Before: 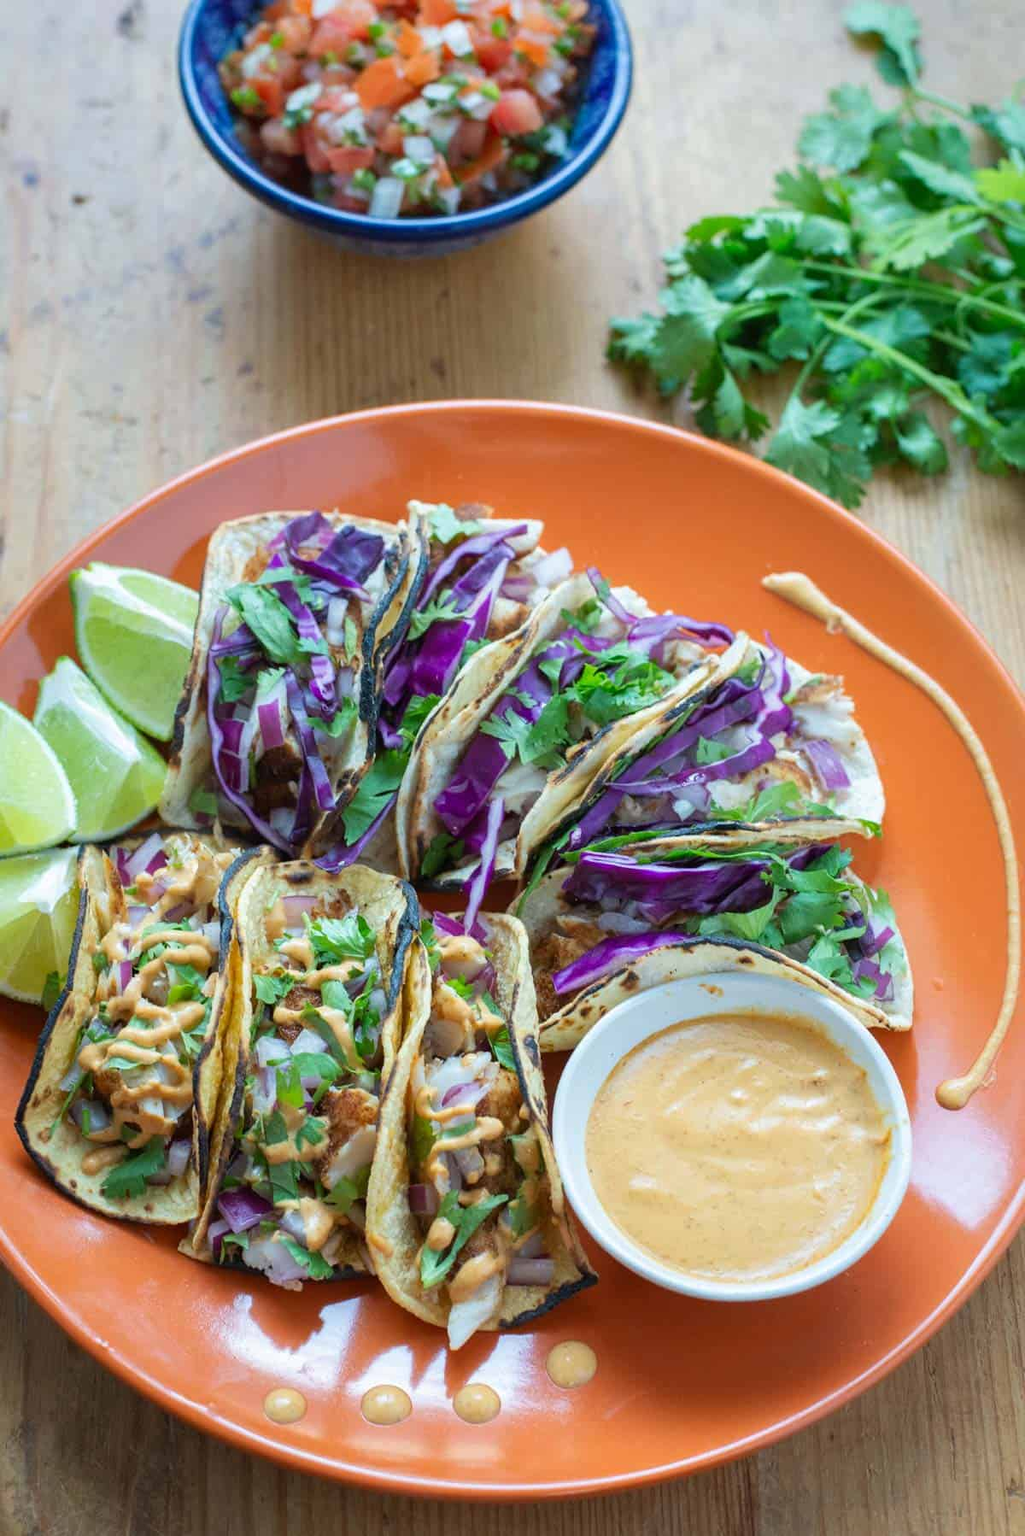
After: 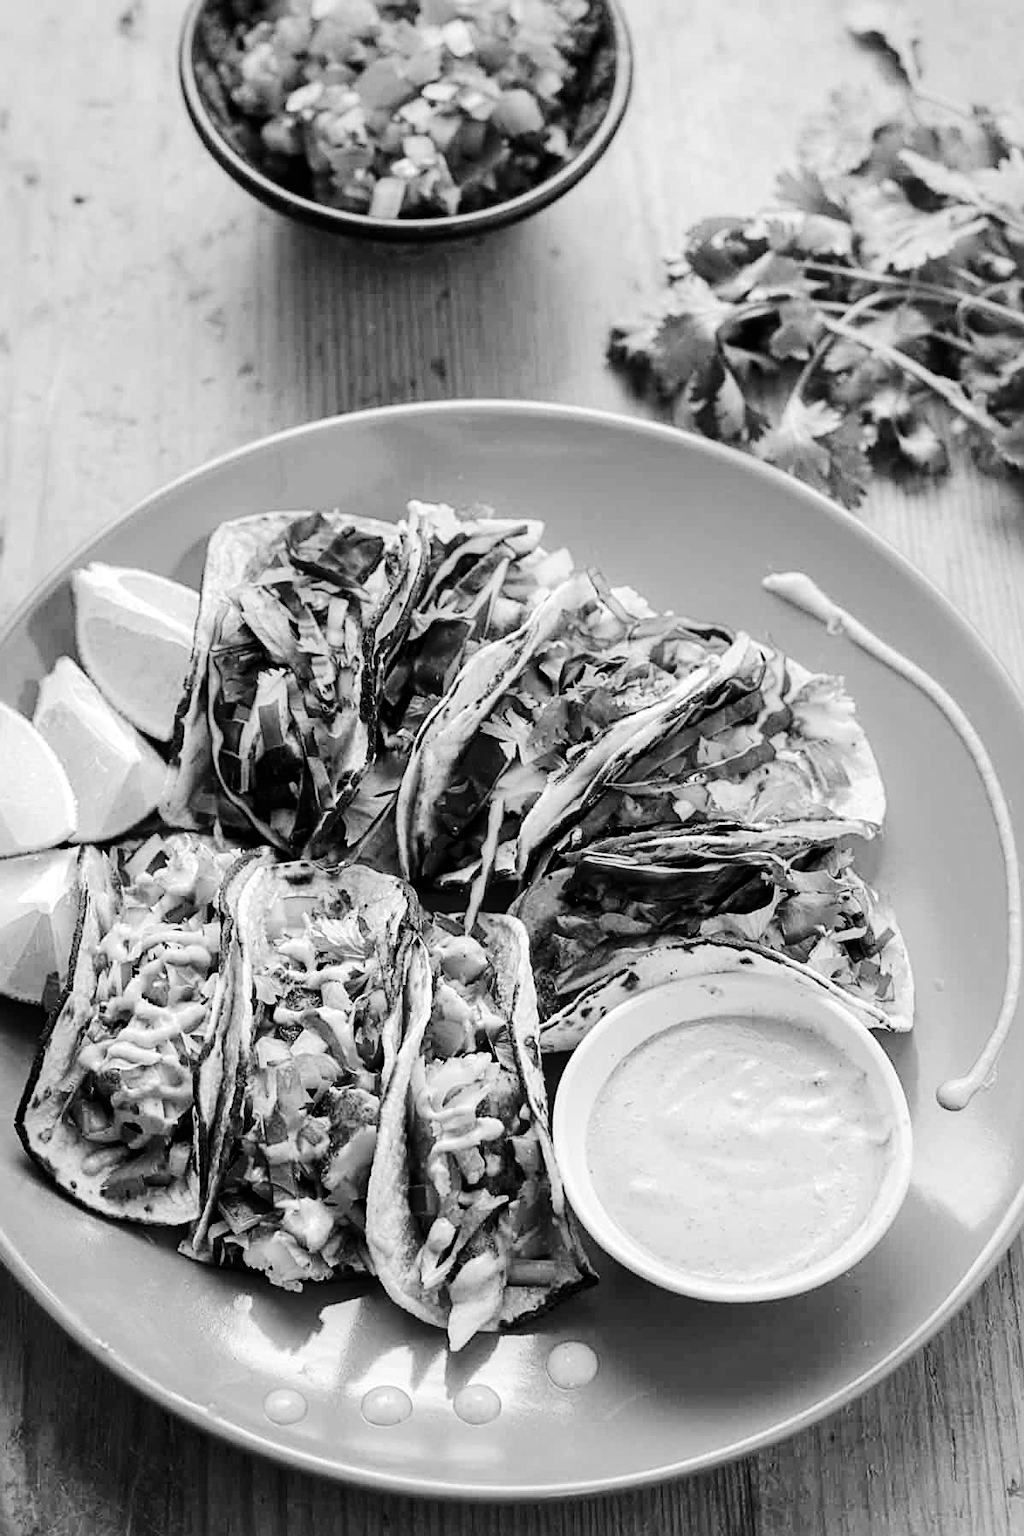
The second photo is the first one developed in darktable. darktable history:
sharpen: on, module defaults
tone curve: curves: ch0 [(0, 0) (0.049, 0.01) (0.154, 0.081) (0.491, 0.519) (0.748, 0.765) (1, 0.919)]; ch1 [(0, 0) (0.172, 0.123) (0.317, 0.272) (0.391, 0.424) (0.499, 0.497) (0.531, 0.541) (0.615, 0.608) (0.741, 0.783) (1, 1)]; ch2 [(0, 0) (0.411, 0.424) (0.483, 0.478) (0.546, 0.532) (0.652, 0.633) (1, 1)], color space Lab, independent channels, preserve colors none
tone equalizer: -8 EV -0.75 EV, -7 EV -0.7 EV, -6 EV -0.6 EV, -5 EV -0.4 EV, -3 EV 0.4 EV, -2 EV 0.6 EV, -1 EV 0.7 EV, +0 EV 0.75 EV, edges refinement/feathering 500, mask exposure compensation -1.57 EV, preserve details no
color balance rgb: linear chroma grading › global chroma 13.3%, global vibrance 41.49%
monochrome: a -35.87, b 49.73, size 1.7
